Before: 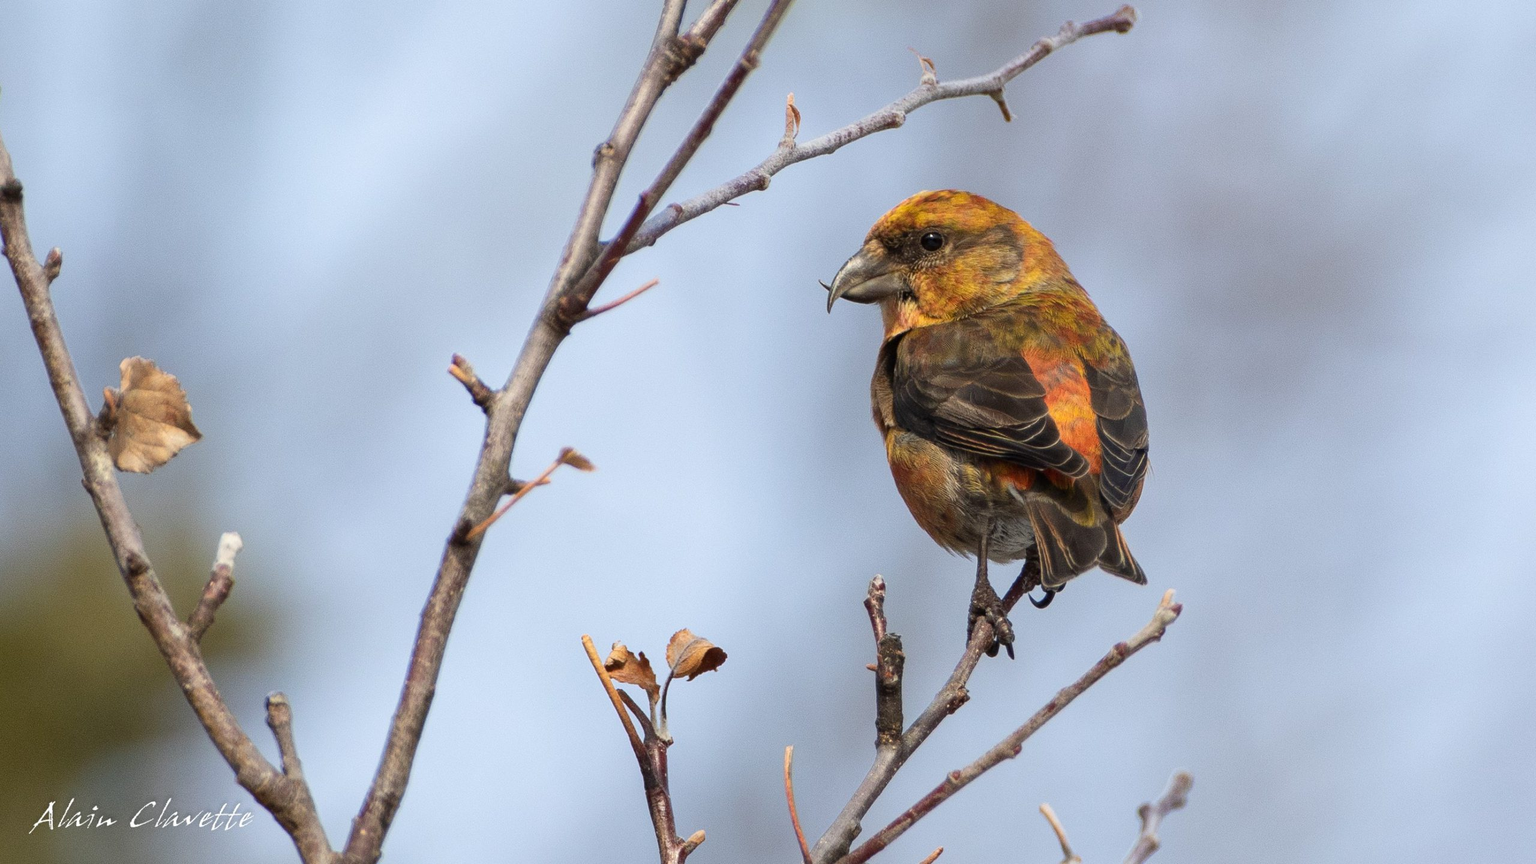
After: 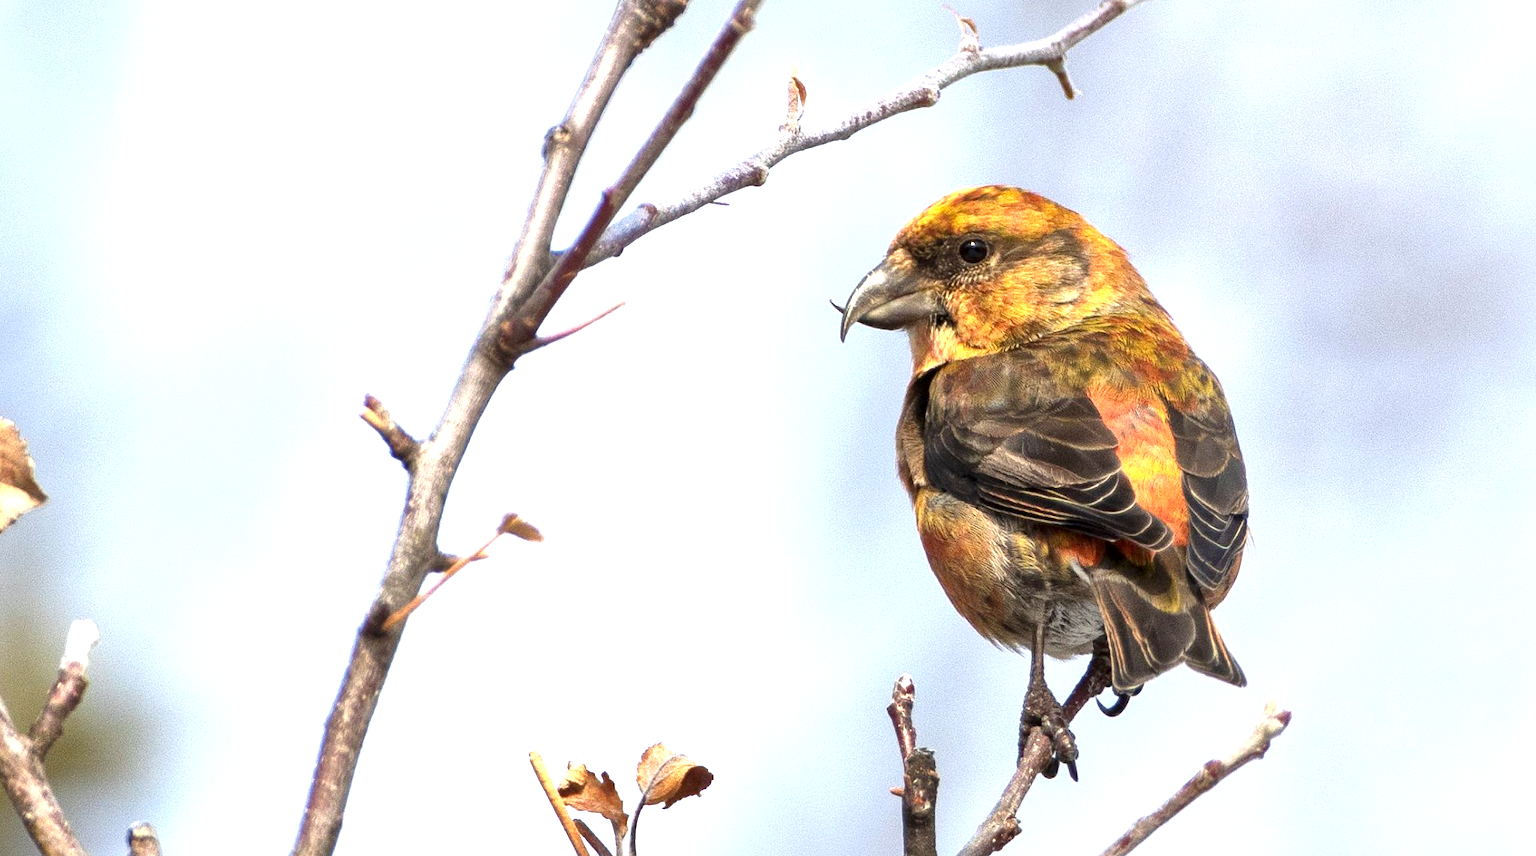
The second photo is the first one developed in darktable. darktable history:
local contrast: mode bilateral grid, contrast 25, coarseness 60, detail 151%, midtone range 0.2
crop and rotate: left 10.77%, top 5.1%, right 10.41%, bottom 16.76%
rgb levels: preserve colors max RGB
exposure: black level correction 0, exposure 1.1 EV, compensate exposure bias true, compensate highlight preservation false
